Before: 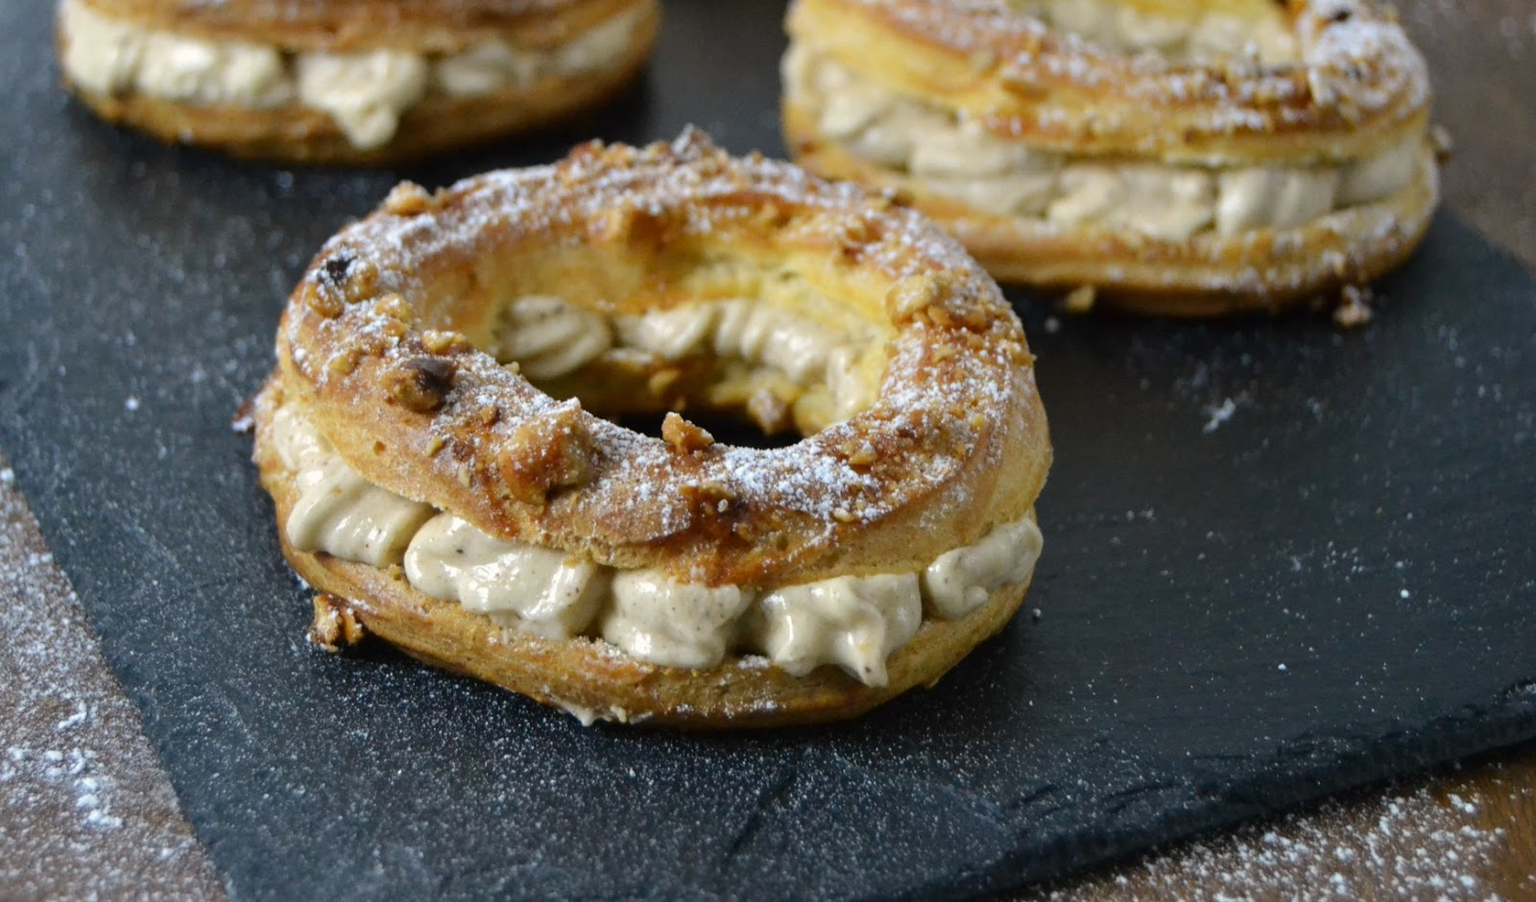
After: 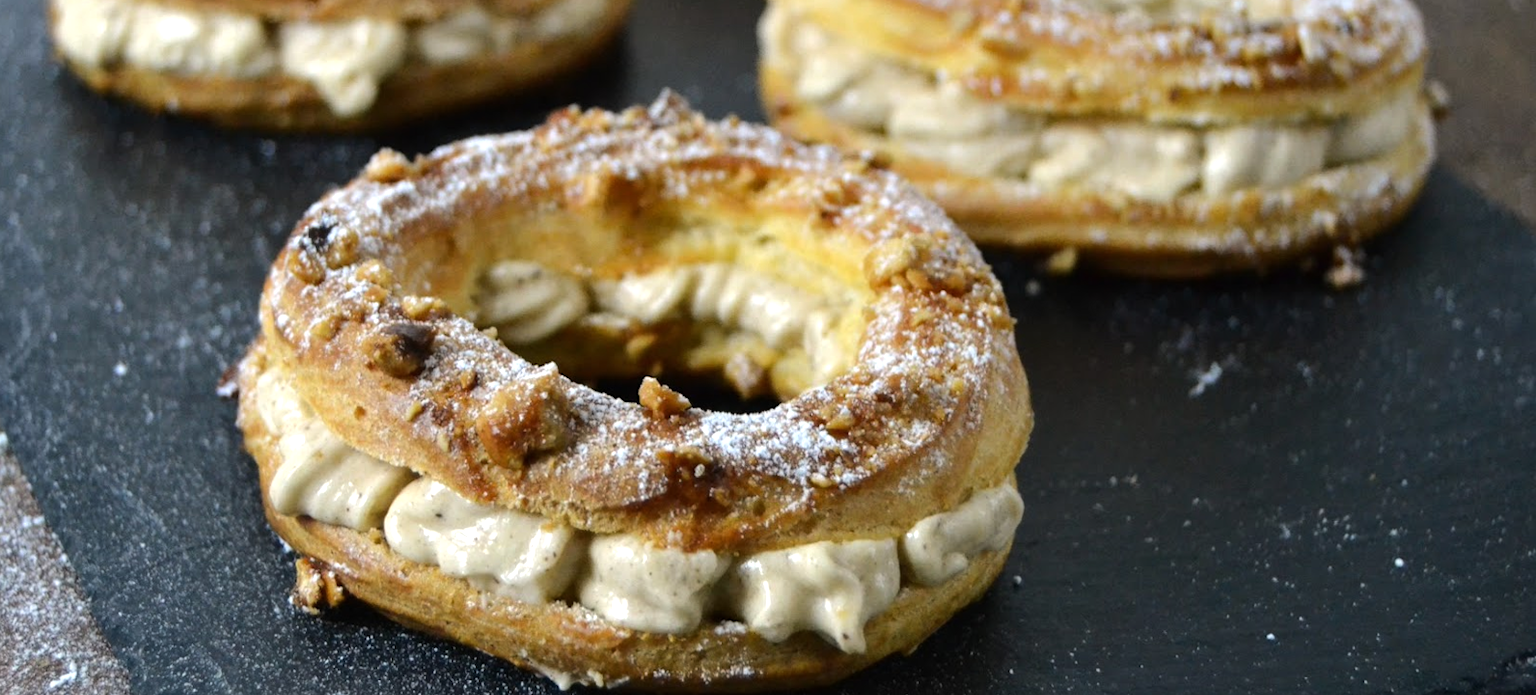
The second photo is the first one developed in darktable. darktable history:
crop: left 0.387%, top 5.469%, bottom 19.809%
rotate and perspective: lens shift (horizontal) -0.055, automatic cropping off
tone equalizer: -8 EV -0.417 EV, -7 EV -0.389 EV, -6 EV -0.333 EV, -5 EV -0.222 EV, -3 EV 0.222 EV, -2 EV 0.333 EV, -1 EV 0.389 EV, +0 EV 0.417 EV, edges refinement/feathering 500, mask exposure compensation -1.25 EV, preserve details no
